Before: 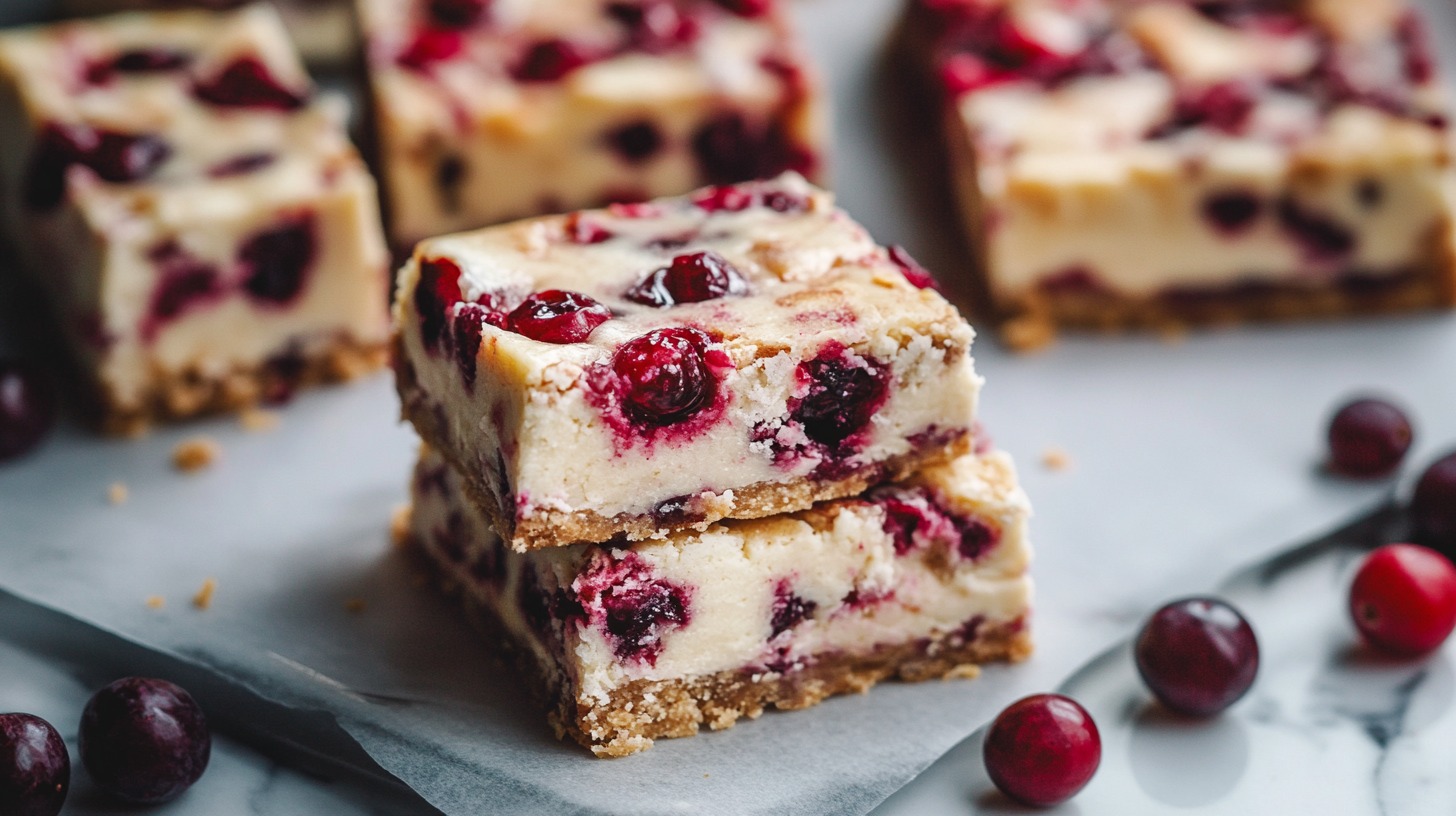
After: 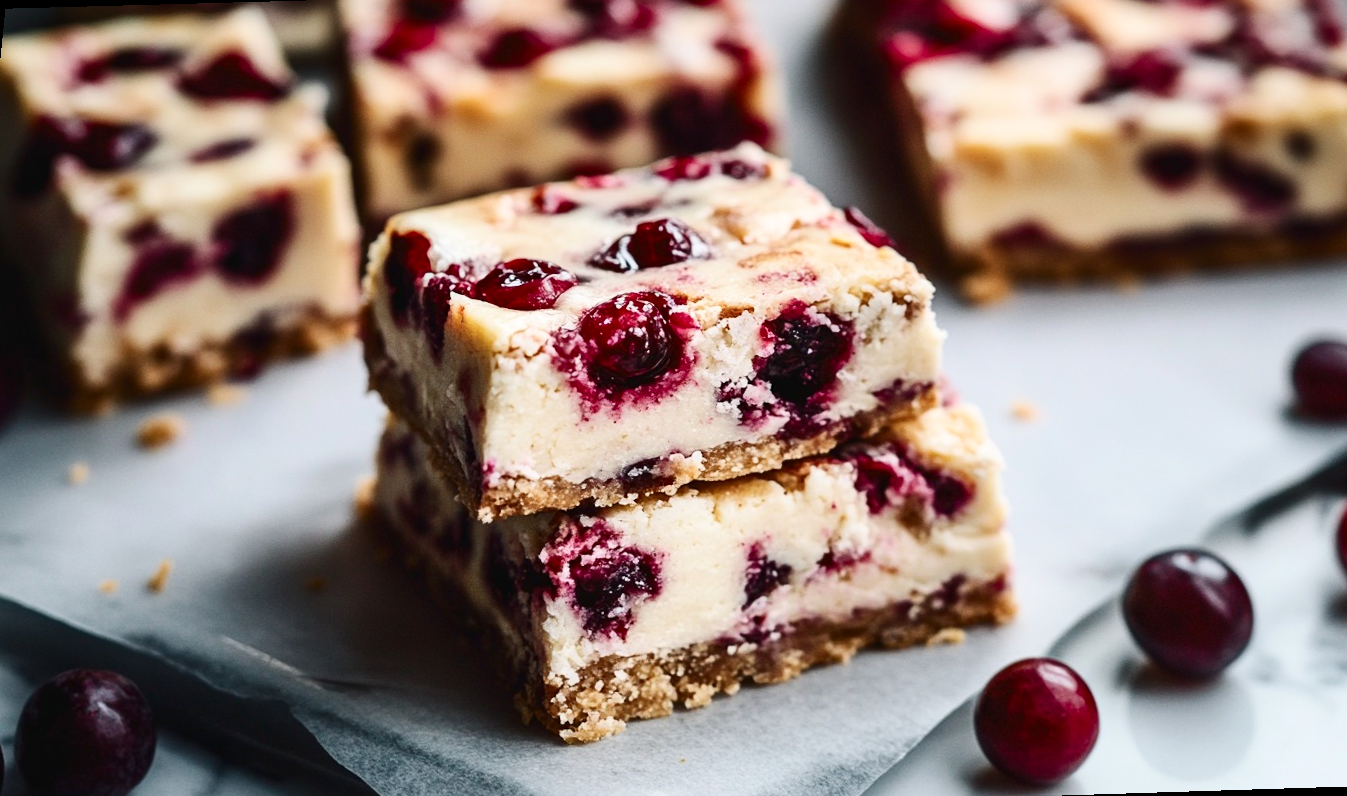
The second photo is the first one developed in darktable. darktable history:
contrast brightness saturation: contrast 0.28
rotate and perspective: rotation -1.68°, lens shift (vertical) -0.146, crop left 0.049, crop right 0.912, crop top 0.032, crop bottom 0.96
